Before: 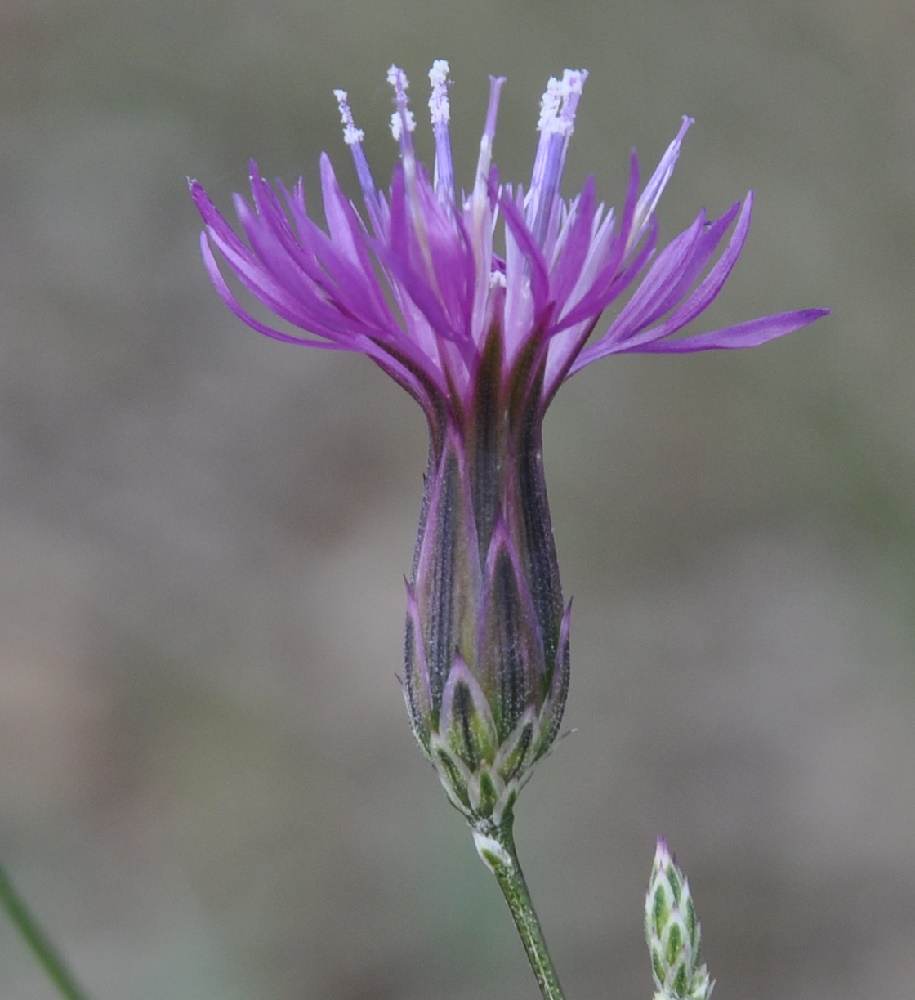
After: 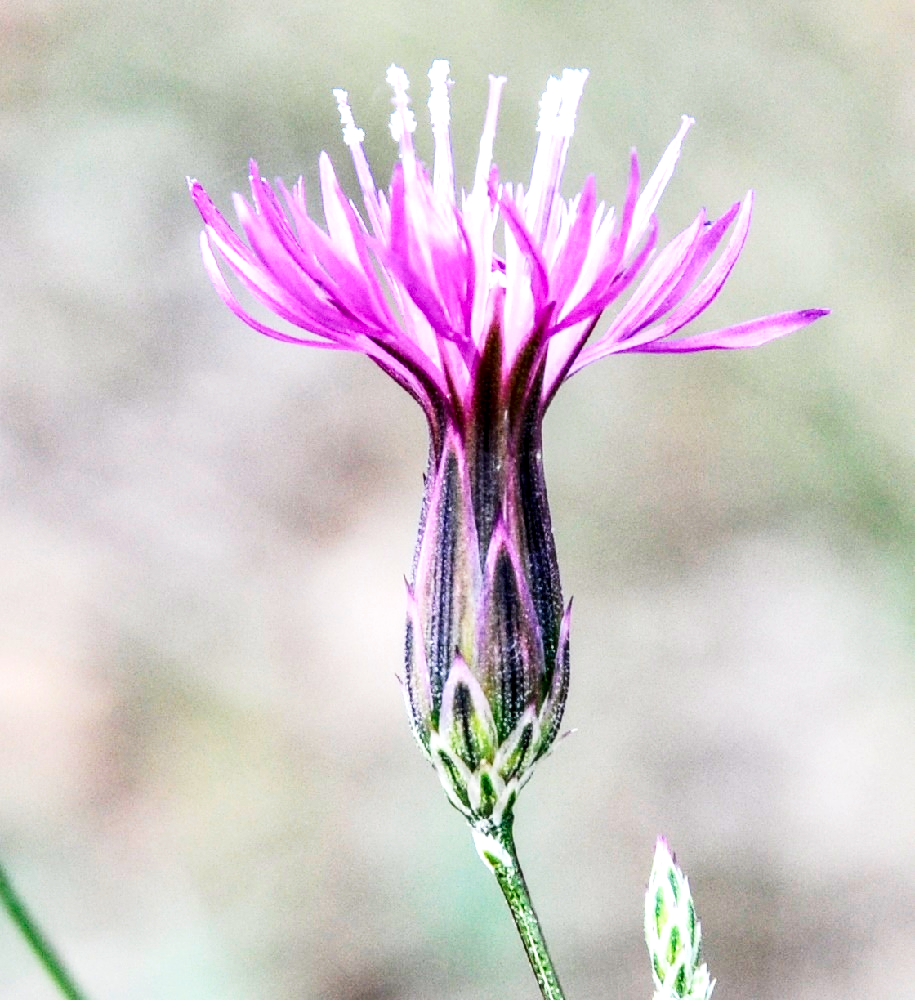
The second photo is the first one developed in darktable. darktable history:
contrast brightness saturation: contrast 0.241, brightness 0.095
local contrast: detail 160%
base curve: curves: ch0 [(0, 0) (0.007, 0.004) (0.027, 0.03) (0.046, 0.07) (0.207, 0.54) (0.442, 0.872) (0.673, 0.972) (1, 1)], preserve colors none
